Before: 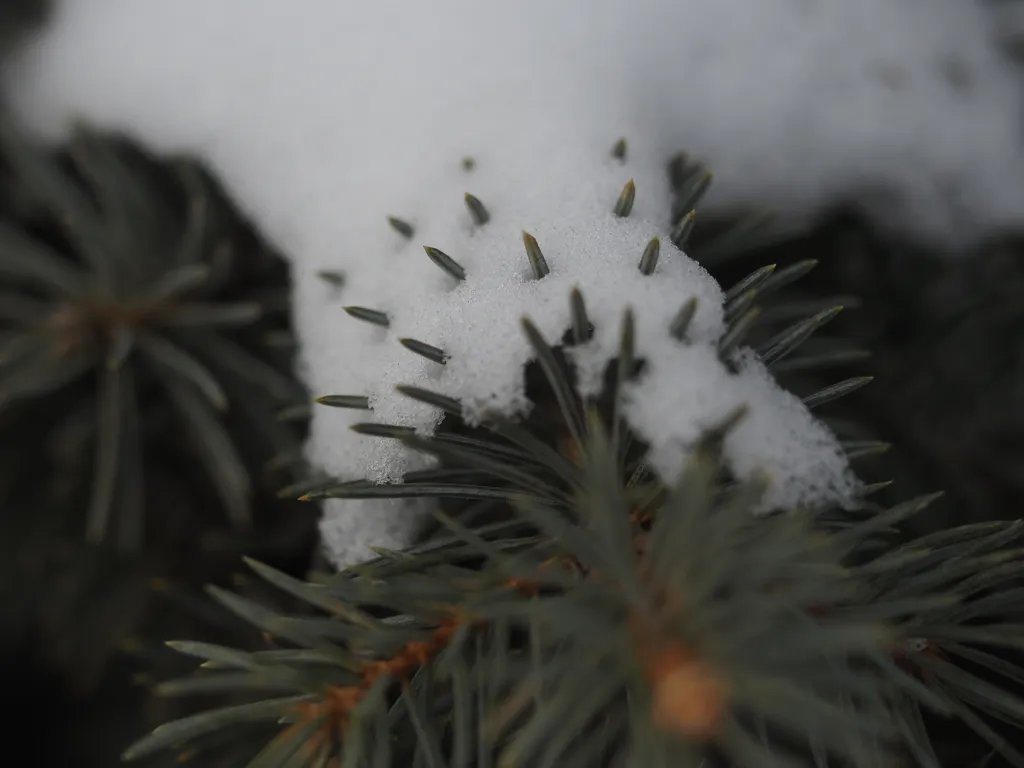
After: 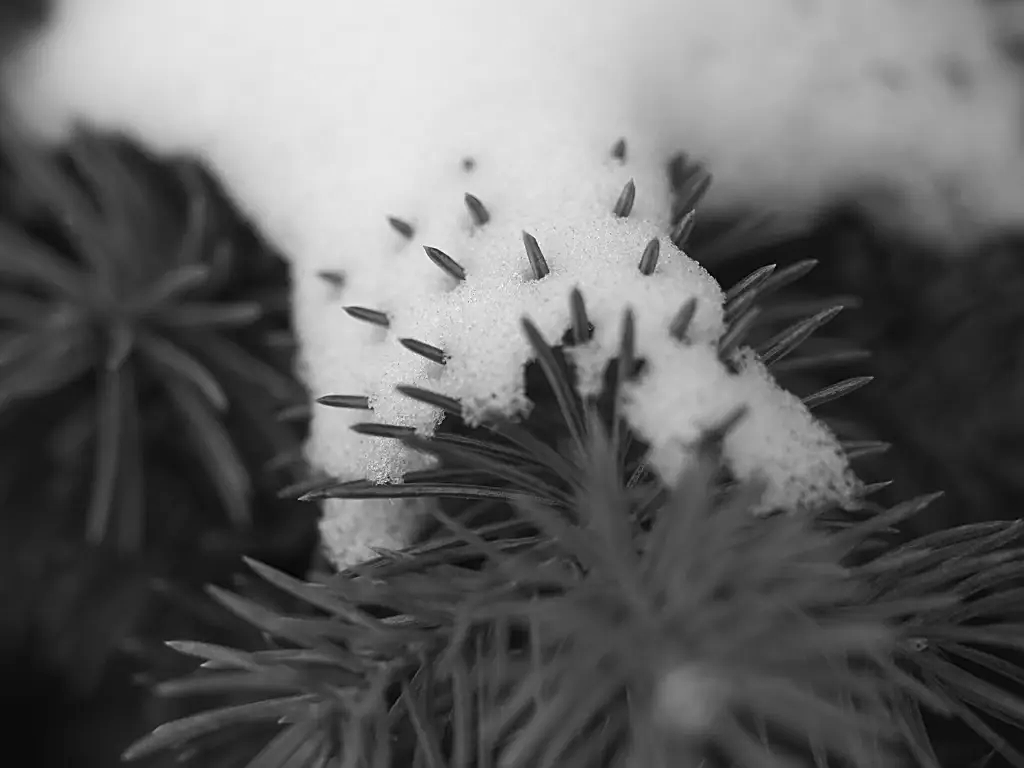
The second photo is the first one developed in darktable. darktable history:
sharpen: on, module defaults
monochrome: on, module defaults
exposure: black level correction 0, exposure 0.7 EV, compensate exposure bias true, compensate highlight preservation false
